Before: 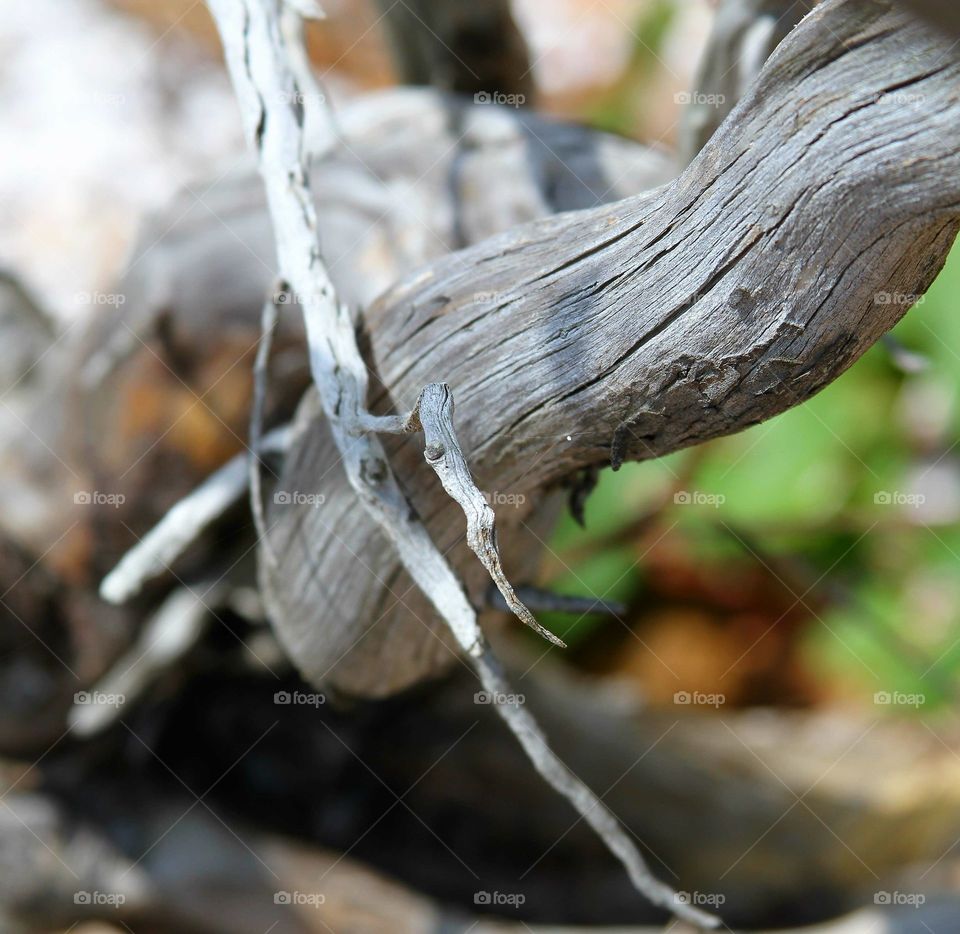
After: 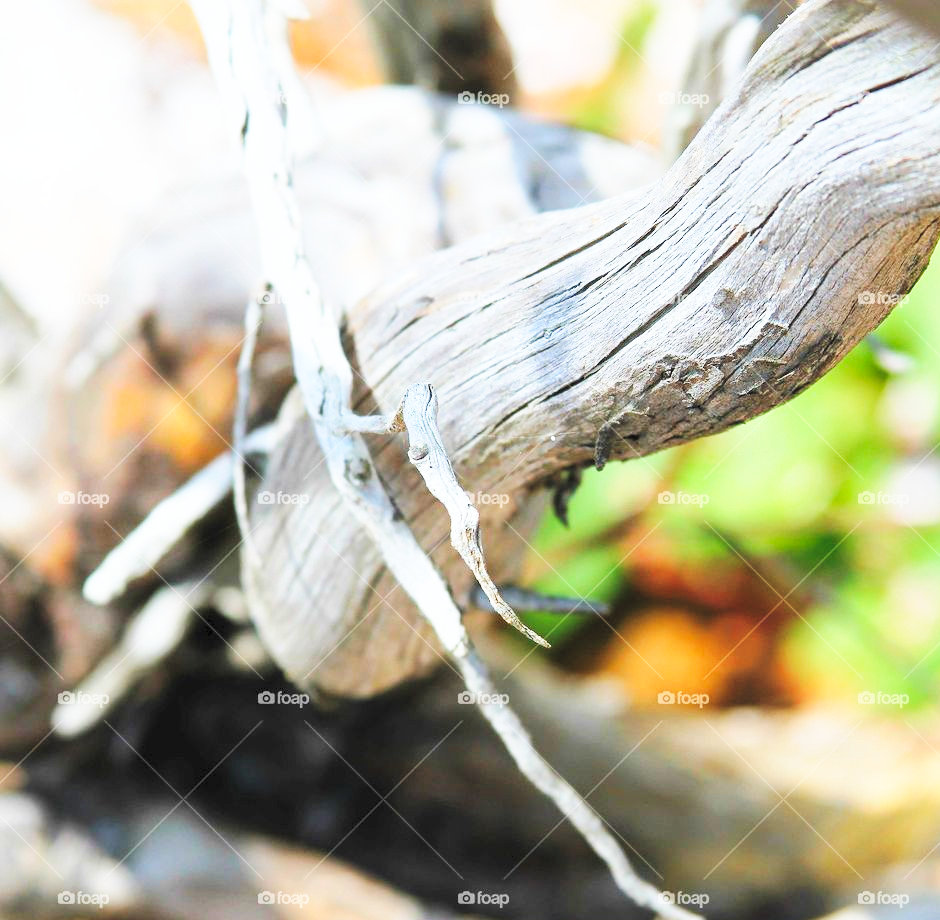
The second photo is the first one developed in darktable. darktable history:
crop: left 1.726%, right 0.275%, bottom 1.461%
contrast brightness saturation: contrast 0.099, brightness 0.292, saturation 0.141
base curve: curves: ch0 [(0, 0) (0.018, 0.026) (0.143, 0.37) (0.33, 0.731) (0.458, 0.853) (0.735, 0.965) (0.905, 0.986) (1, 1)], preserve colors none
